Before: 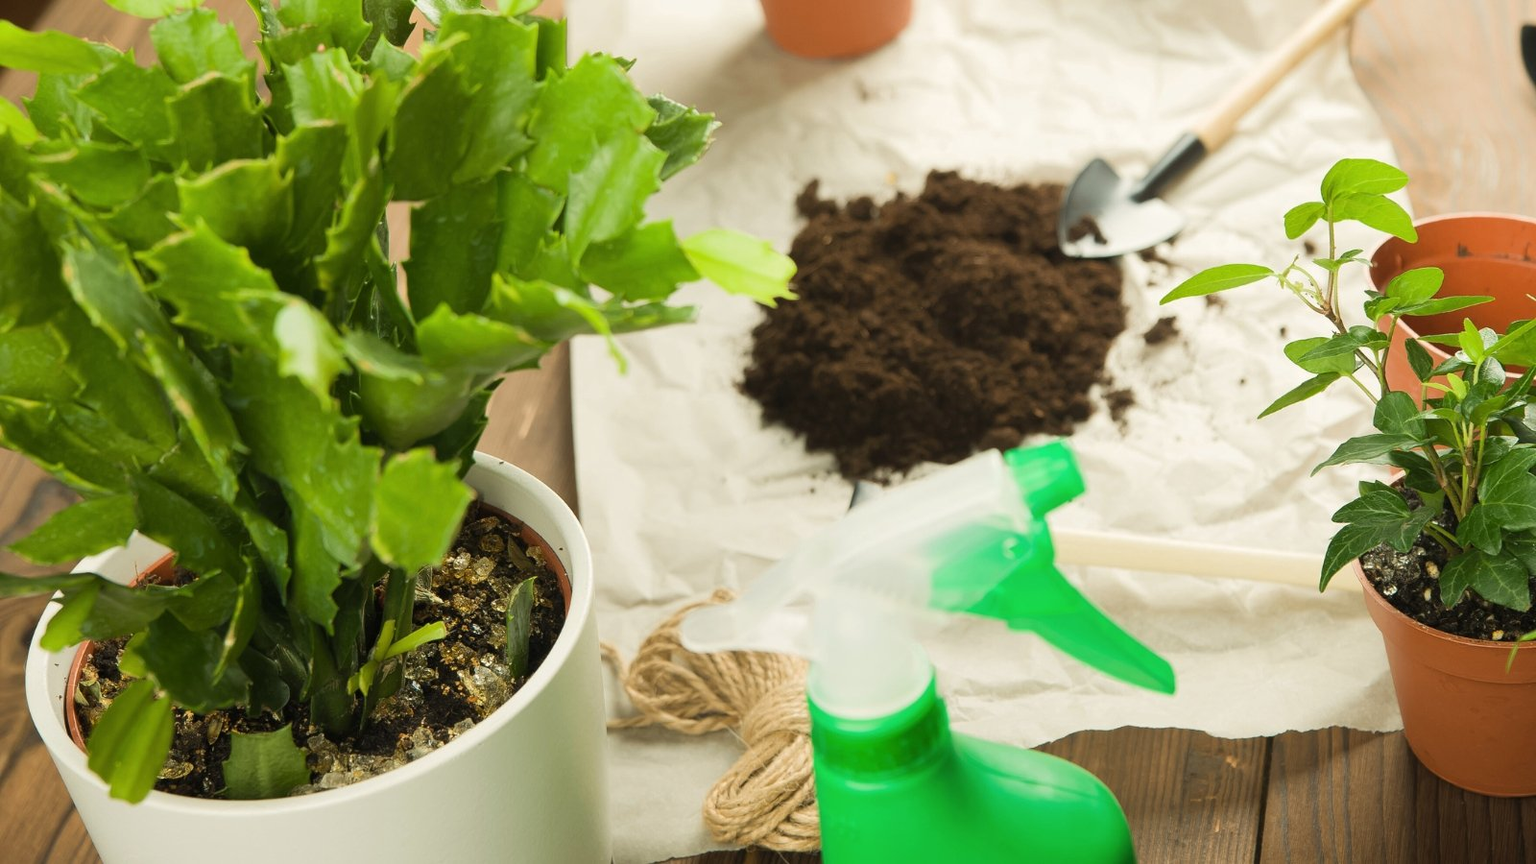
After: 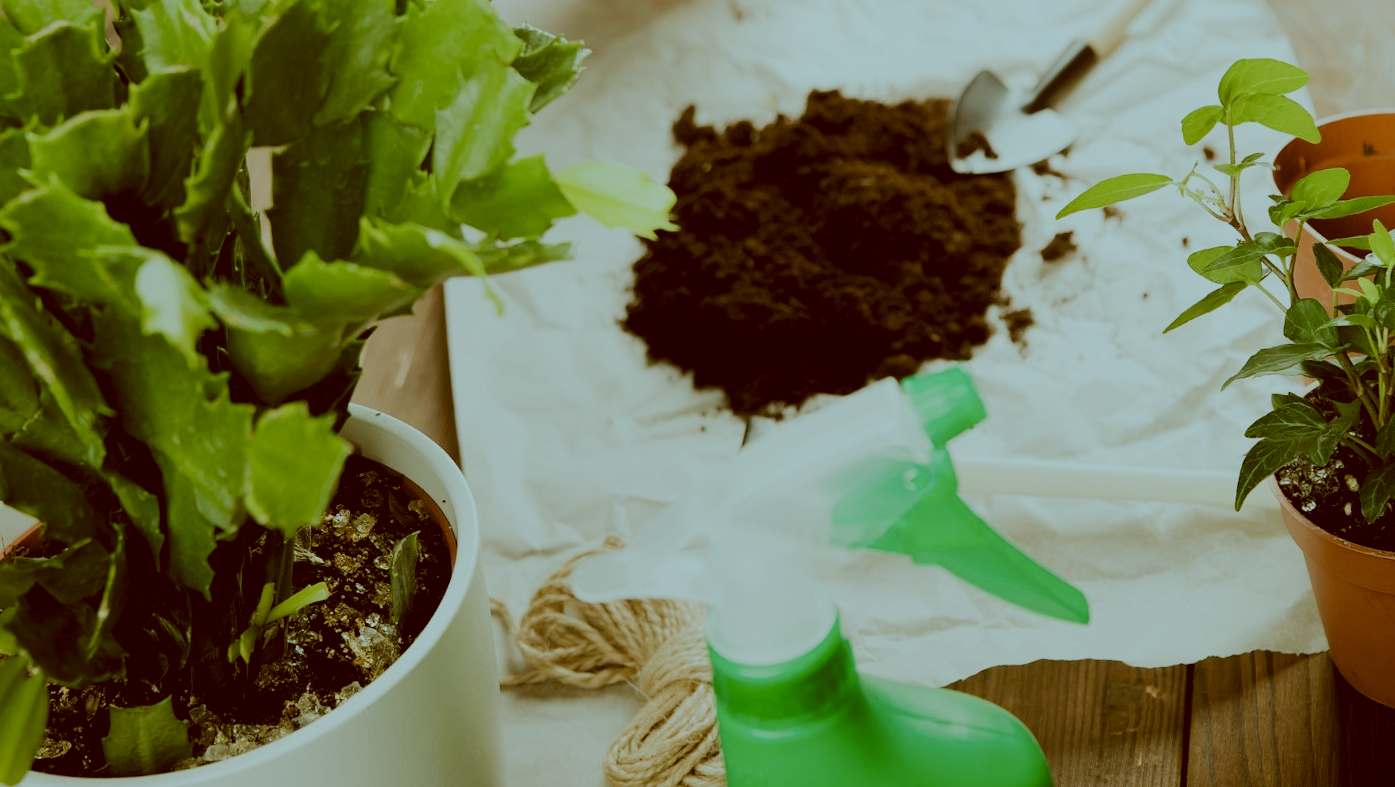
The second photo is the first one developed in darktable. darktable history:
levels: levels [0.116, 0.574, 1]
filmic rgb: black relative exposure -7.65 EV, white relative exposure 4.56 EV, hardness 3.61, preserve chrominance no, color science v5 (2021), contrast in shadows safe, contrast in highlights safe
crop and rotate: angle 2.54°, left 5.981%, top 5.714%
color correction: highlights a* -14.87, highlights b* -16.69, shadows a* 10.87, shadows b* 29.2
exposure: exposure -0.053 EV, compensate highlight preservation false
